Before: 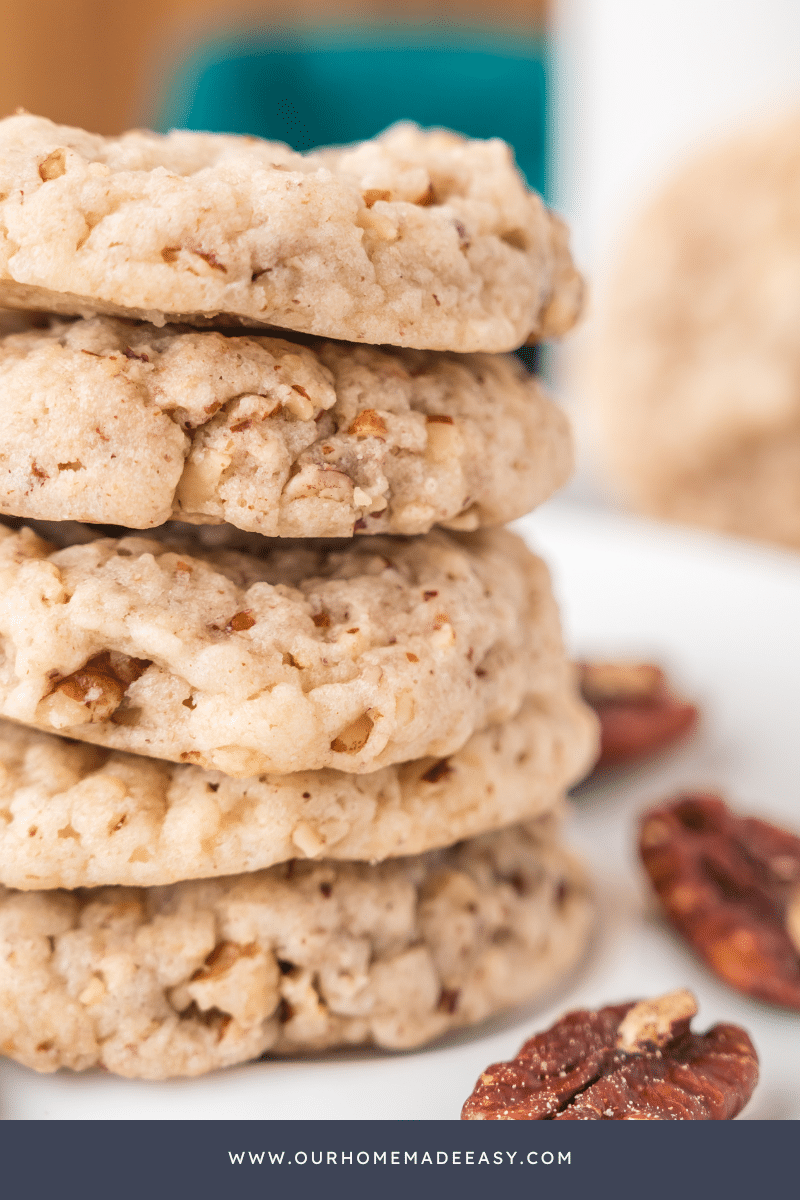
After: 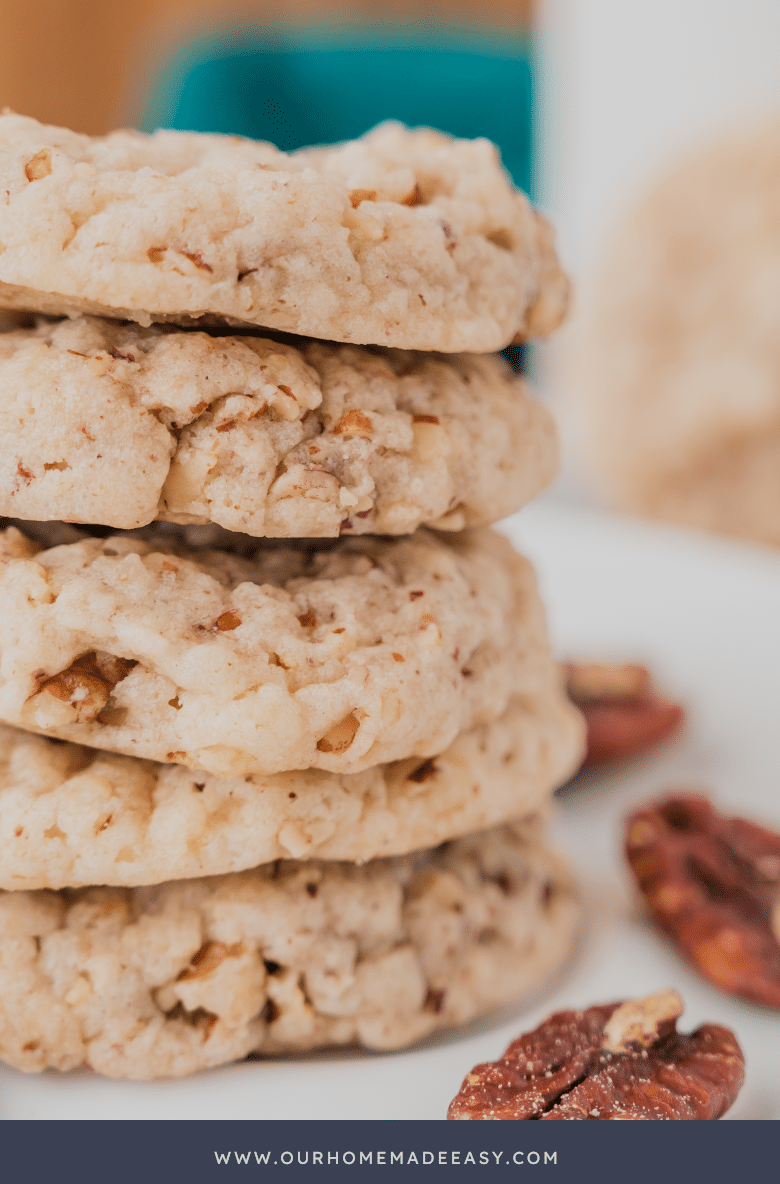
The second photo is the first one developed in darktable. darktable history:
filmic rgb: black relative exposure -7.65 EV, white relative exposure 4.56 EV, hardness 3.61
crop and rotate: left 1.774%, right 0.633%, bottom 1.28%
